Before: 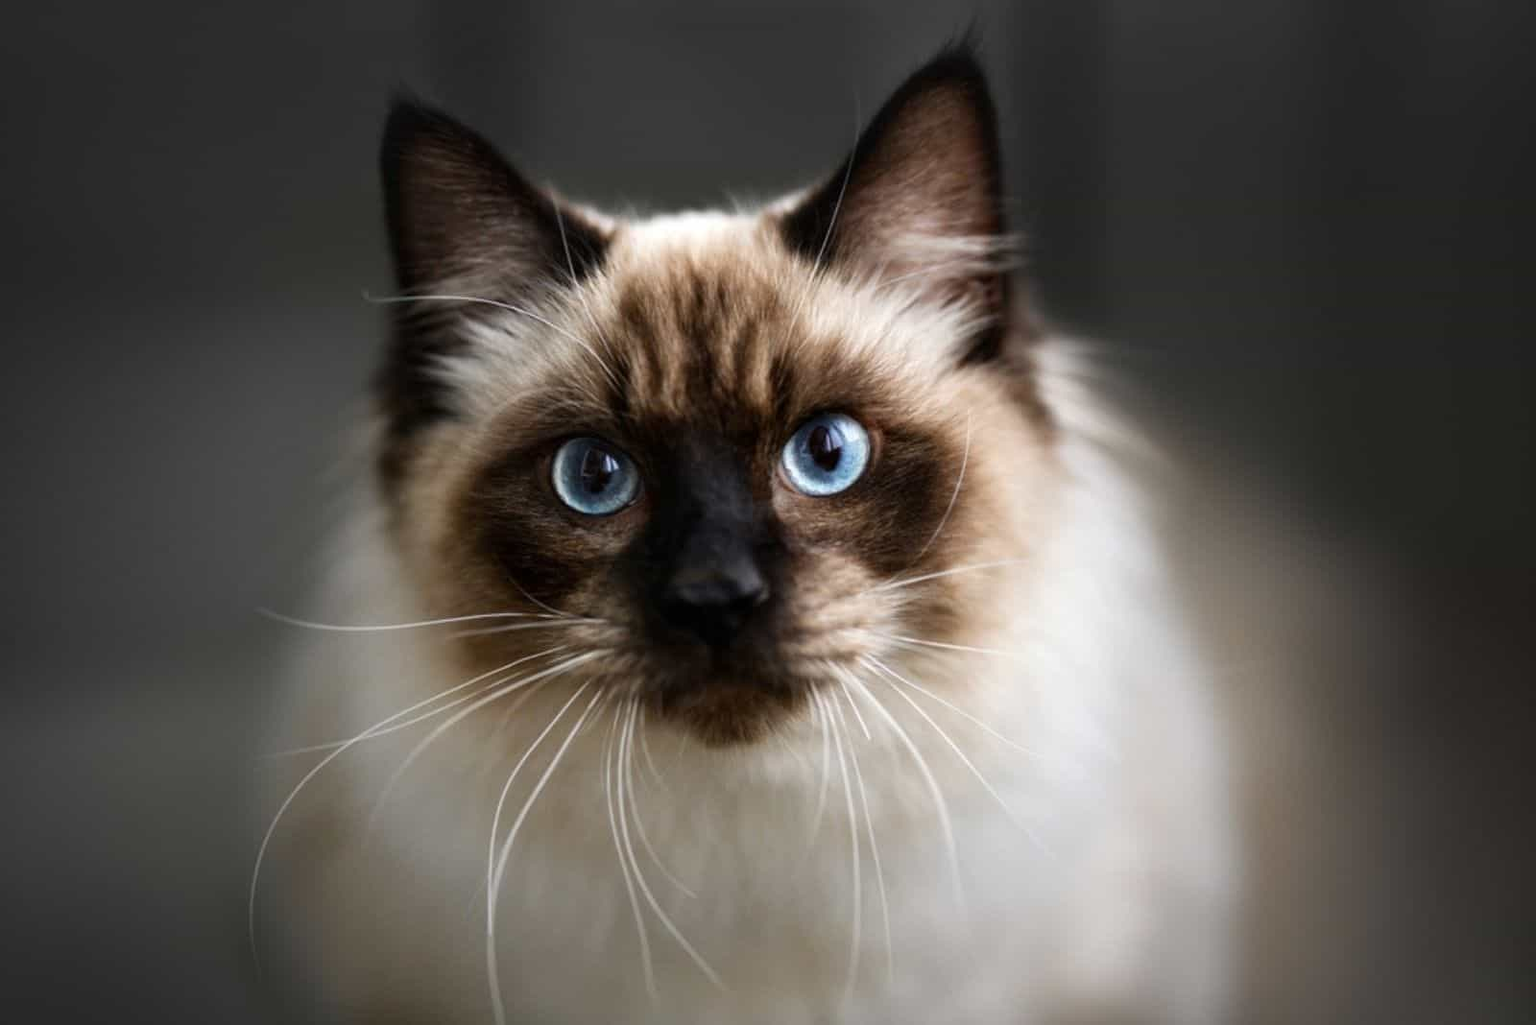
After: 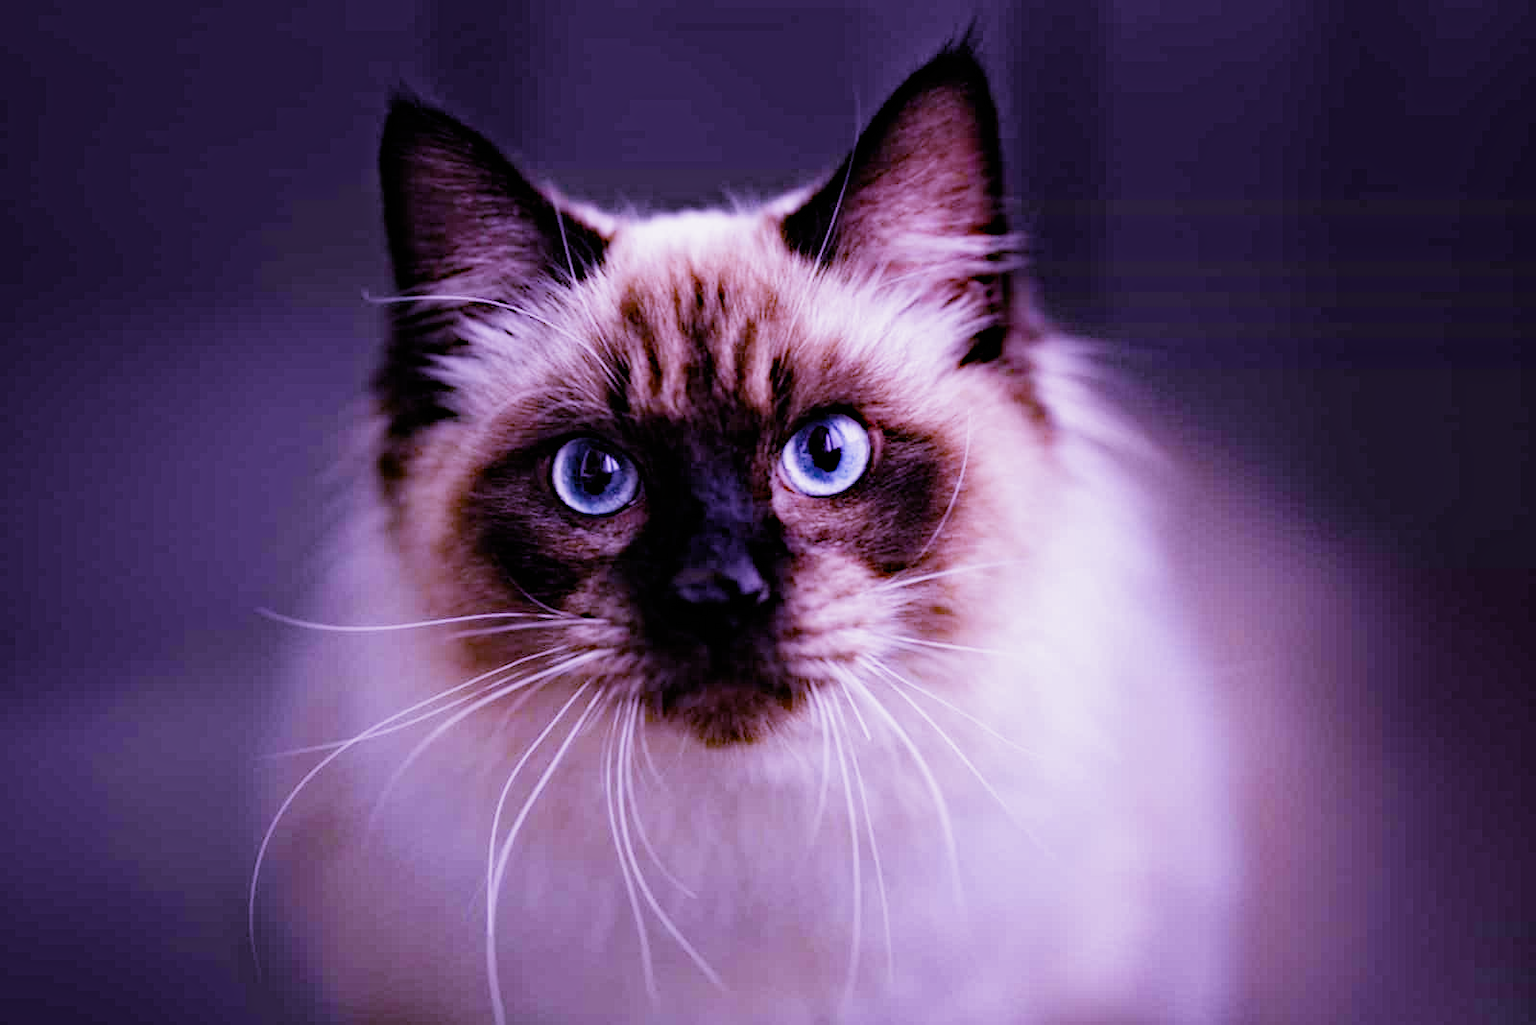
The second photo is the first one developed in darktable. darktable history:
tone equalizer: on, module defaults
exposure: black level correction 0, exposure 0.9 EV, compensate exposure bias true, compensate highlight preservation false
haze removal: strength 0.519, distance 0.924, compatibility mode true, adaptive false
filmic rgb: black relative exposure -7.65 EV, white relative exposure 4.56 EV, hardness 3.61, add noise in highlights 0.001, preserve chrominance no, color science v3 (2019), use custom middle-gray values true, contrast in highlights soft
color calibration: output R [0.946, 0.065, -0.013, 0], output G [-0.246, 1.264, -0.017, 0], output B [0.046, -0.098, 1.05, 0], illuminant custom, x 0.38, y 0.482, temperature 4447.4 K, gamut compression 2.99
